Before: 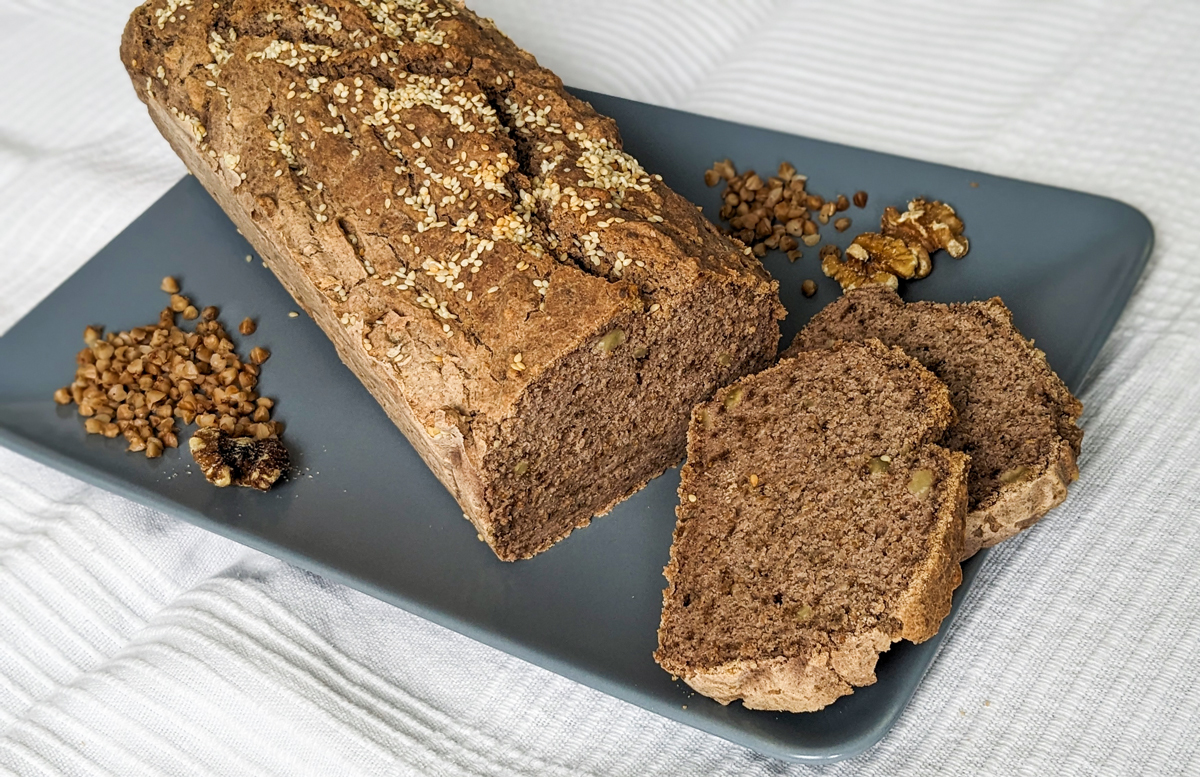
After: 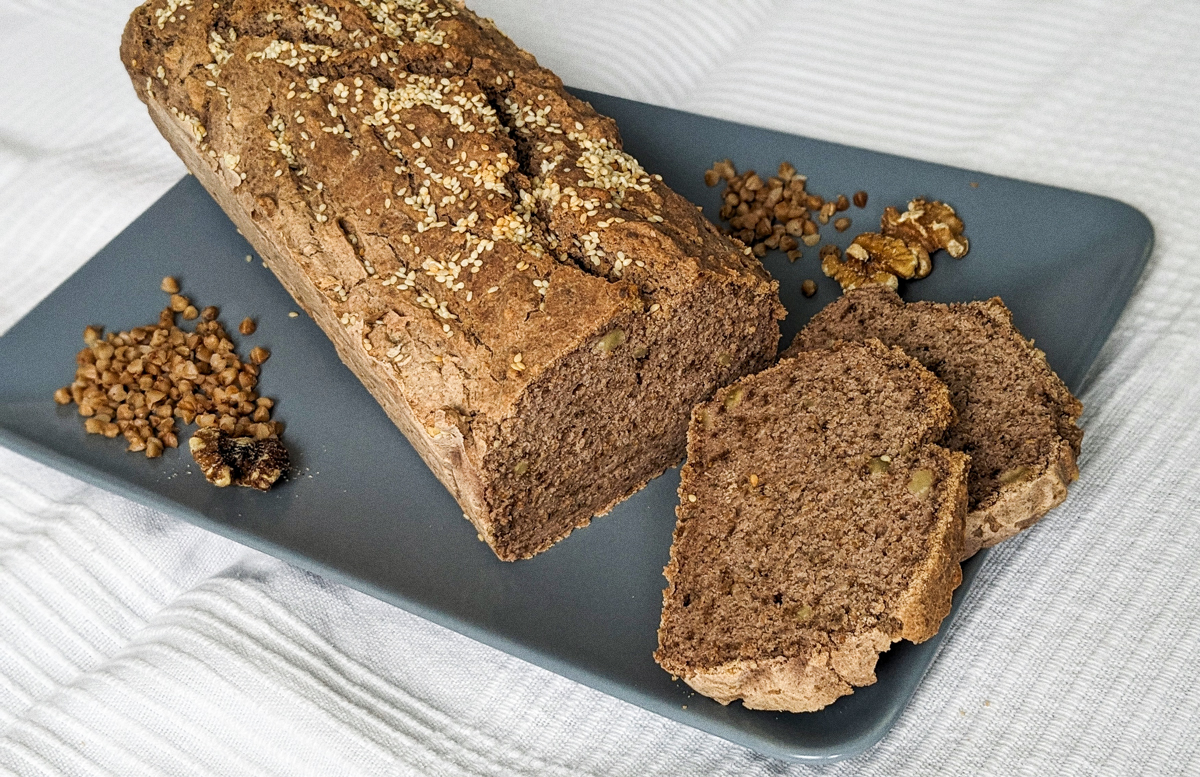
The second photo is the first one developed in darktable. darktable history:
grain: coarseness 0.47 ISO
color balance: input saturation 99%
